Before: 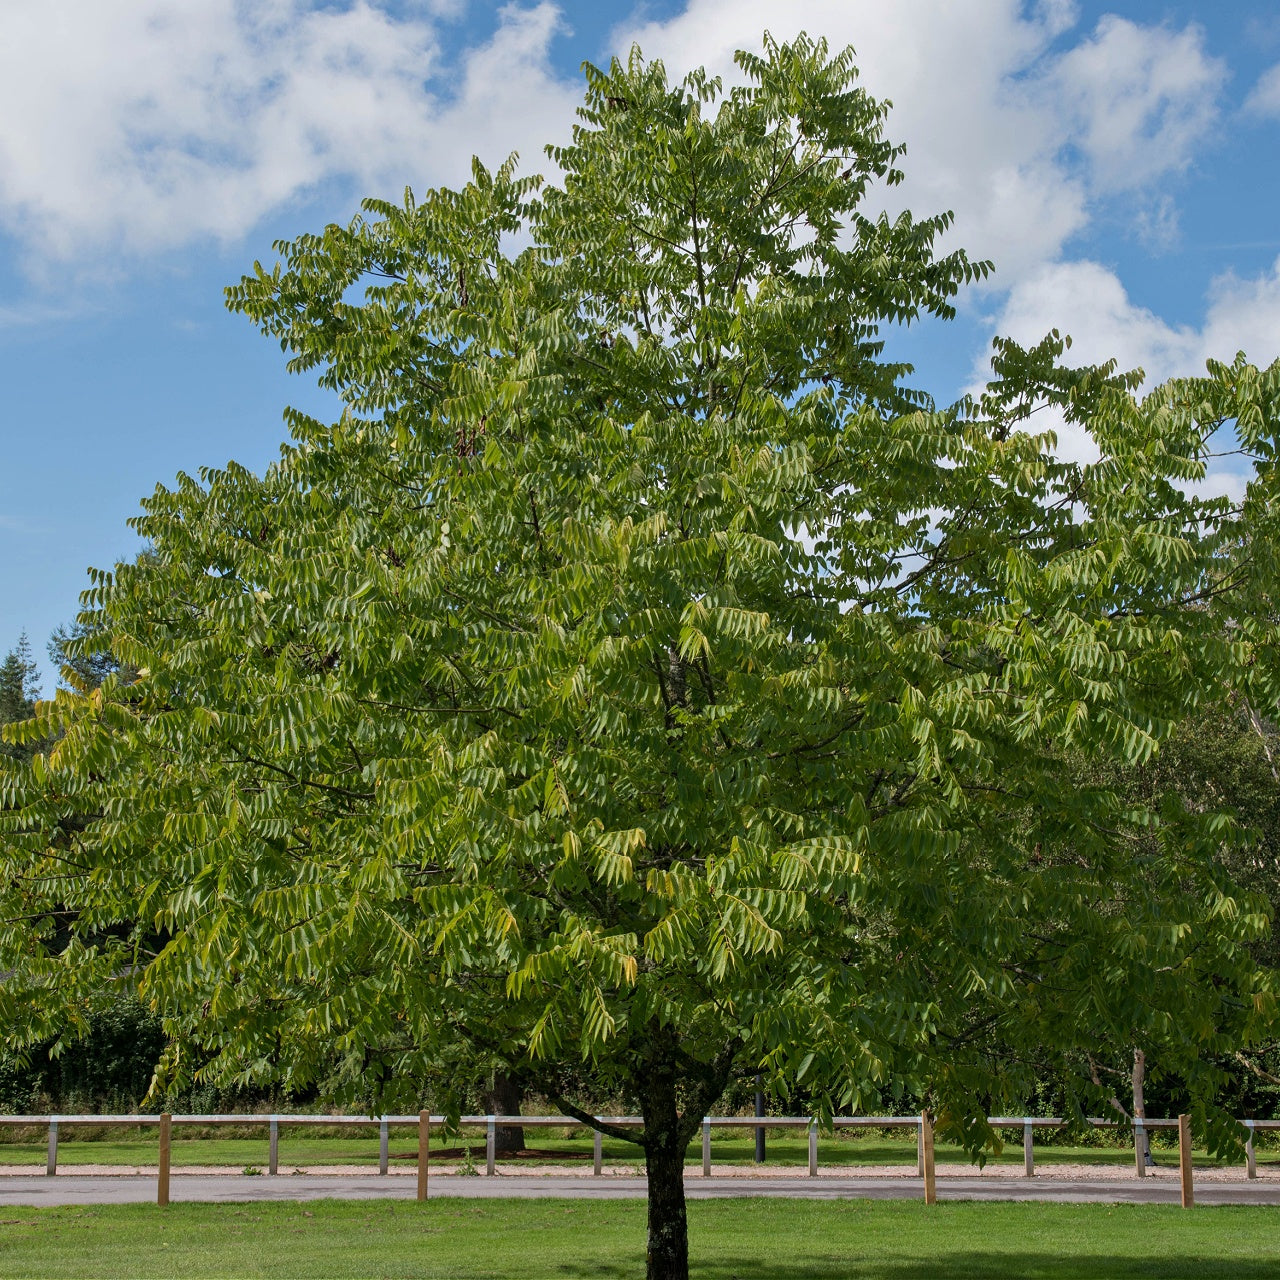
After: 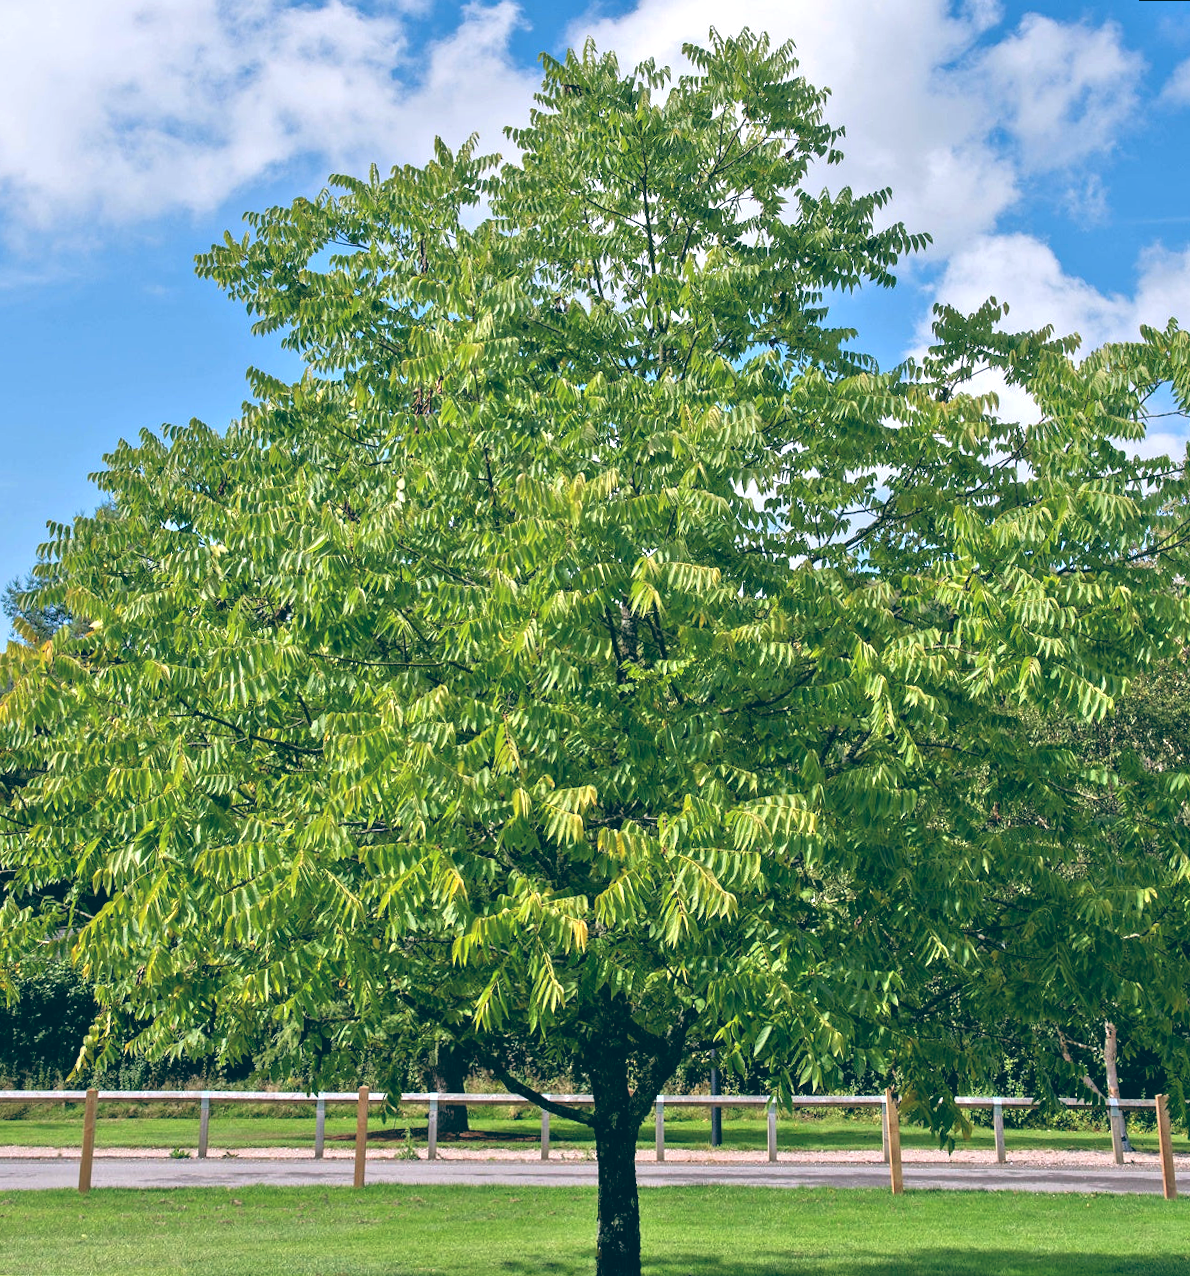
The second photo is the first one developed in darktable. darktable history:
rotate and perspective: rotation 0.215°, lens shift (vertical) -0.139, crop left 0.069, crop right 0.939, crop top 0.002, crop bottom 0.996
white balance: red 1.009, blue 1.027
tone equalizer: -7 EV 0.15 EV, -6 EV 0.6 EV, -5 EV 1.15 EV, -4 EV 1.33 EV, -3 EV 1.15 EV, -2 EV 0.6 EV, -1 EV 0.15 EV, mask exposure compensation -0.5 EV
color balance: lift [1.016, 0.983, 1, 1.017], gamma [0.958, 1, 1, 1], gain [0.981, 1.007, 0.993, 1.002], input saturation 118.26%, contrast 13.43%, contrast fulcrum 21.62%, output saturation 82.76%
